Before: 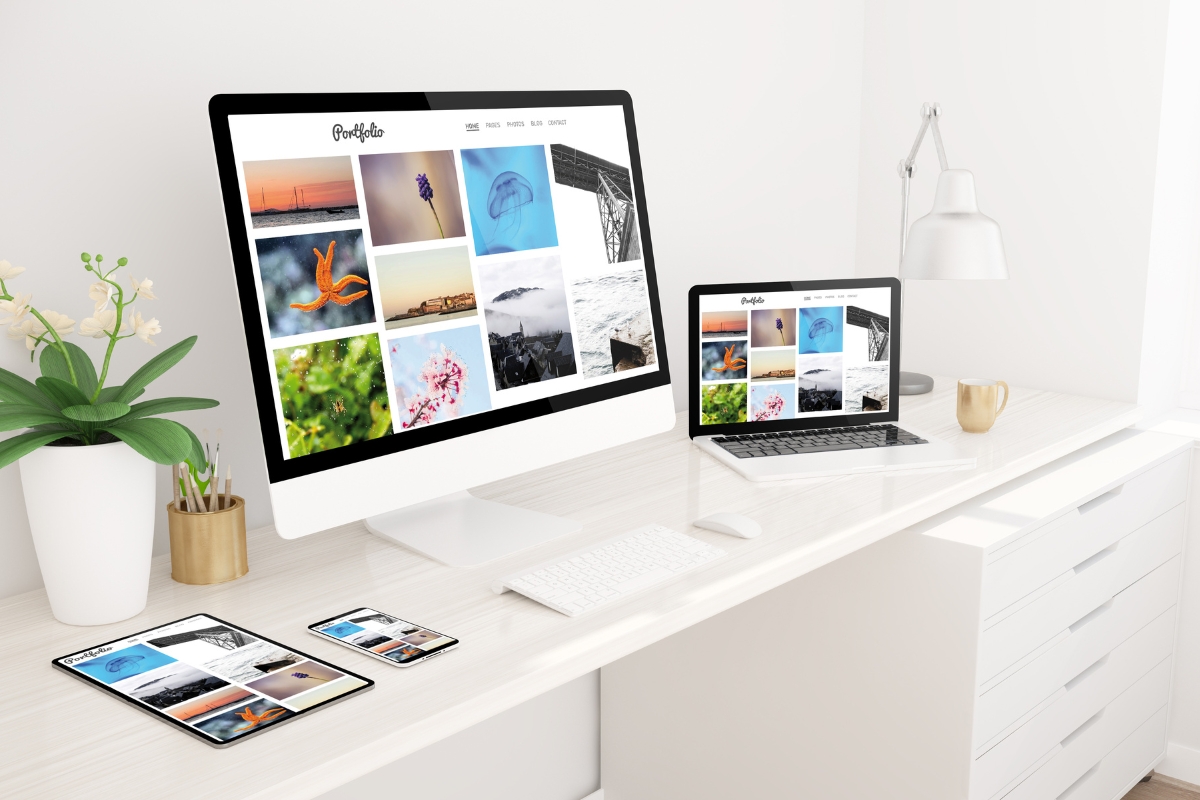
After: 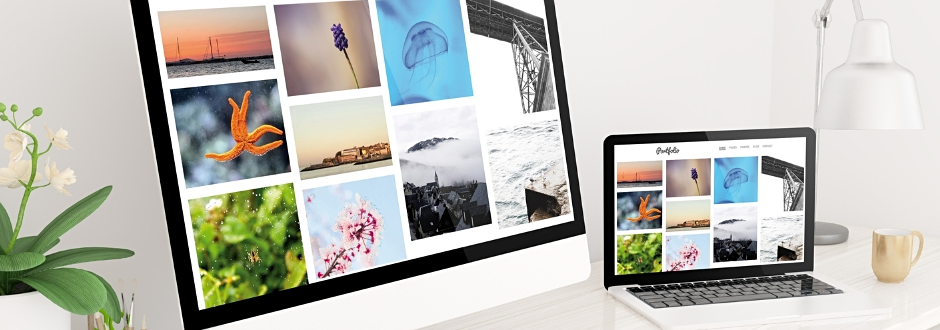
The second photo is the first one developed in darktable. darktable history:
exposure: black level correction 0.001, compensate highlight preservation false
sharpen: amount 0.202
crop: left 7.148%, top 18.751%, right 14.444%, bottom 39.974%
